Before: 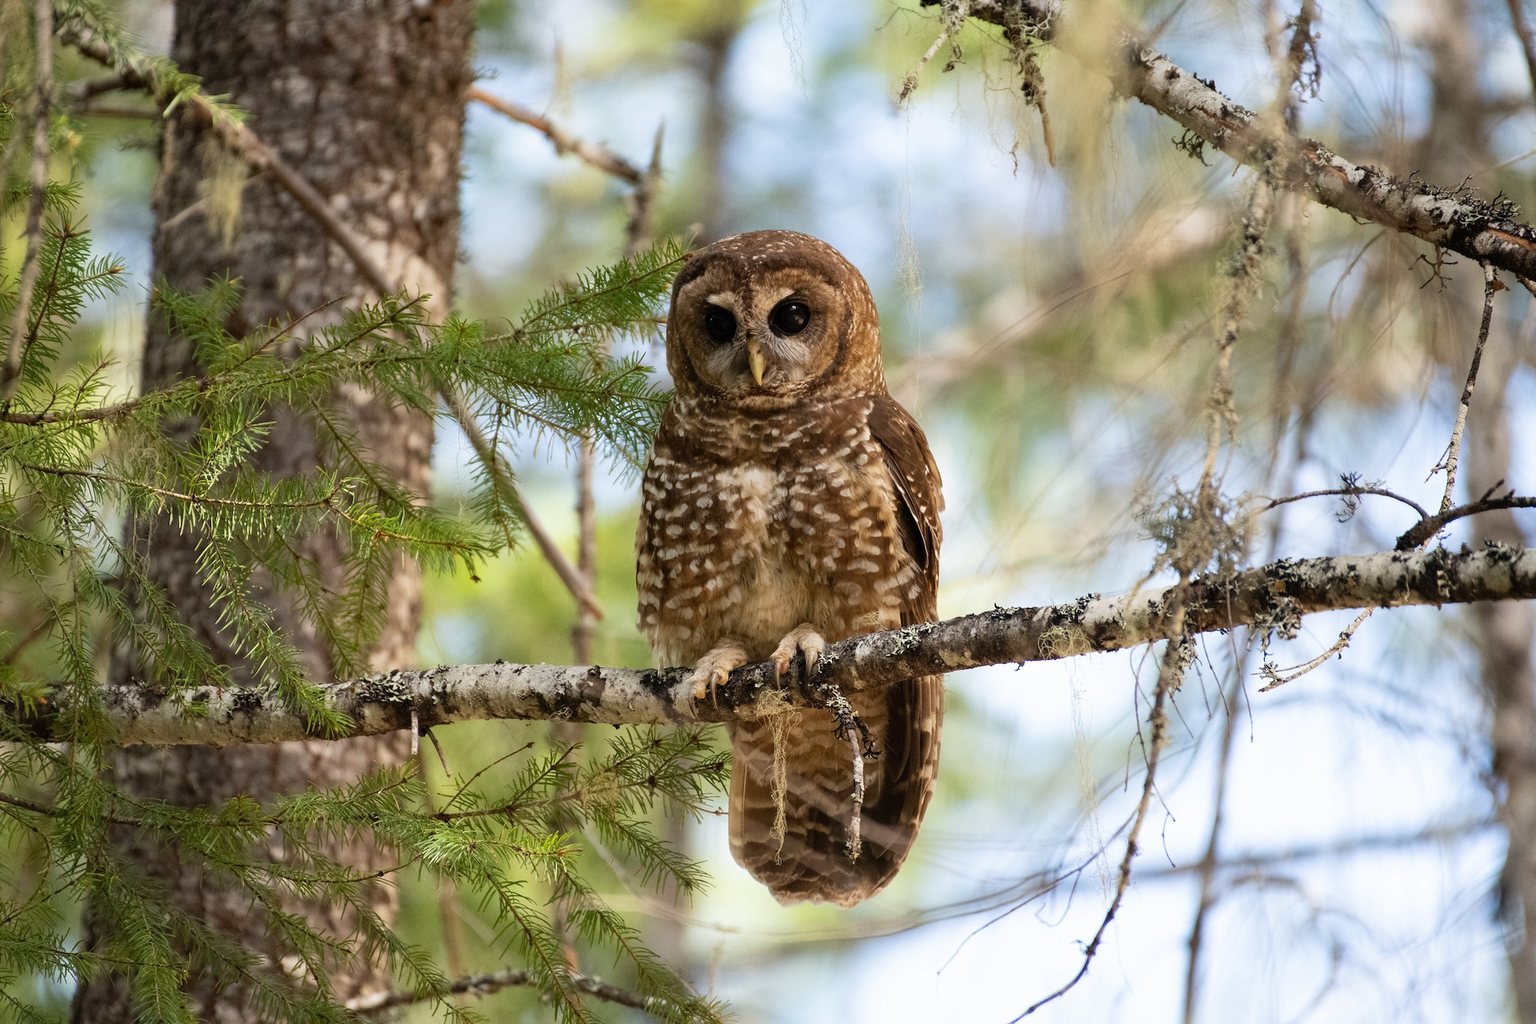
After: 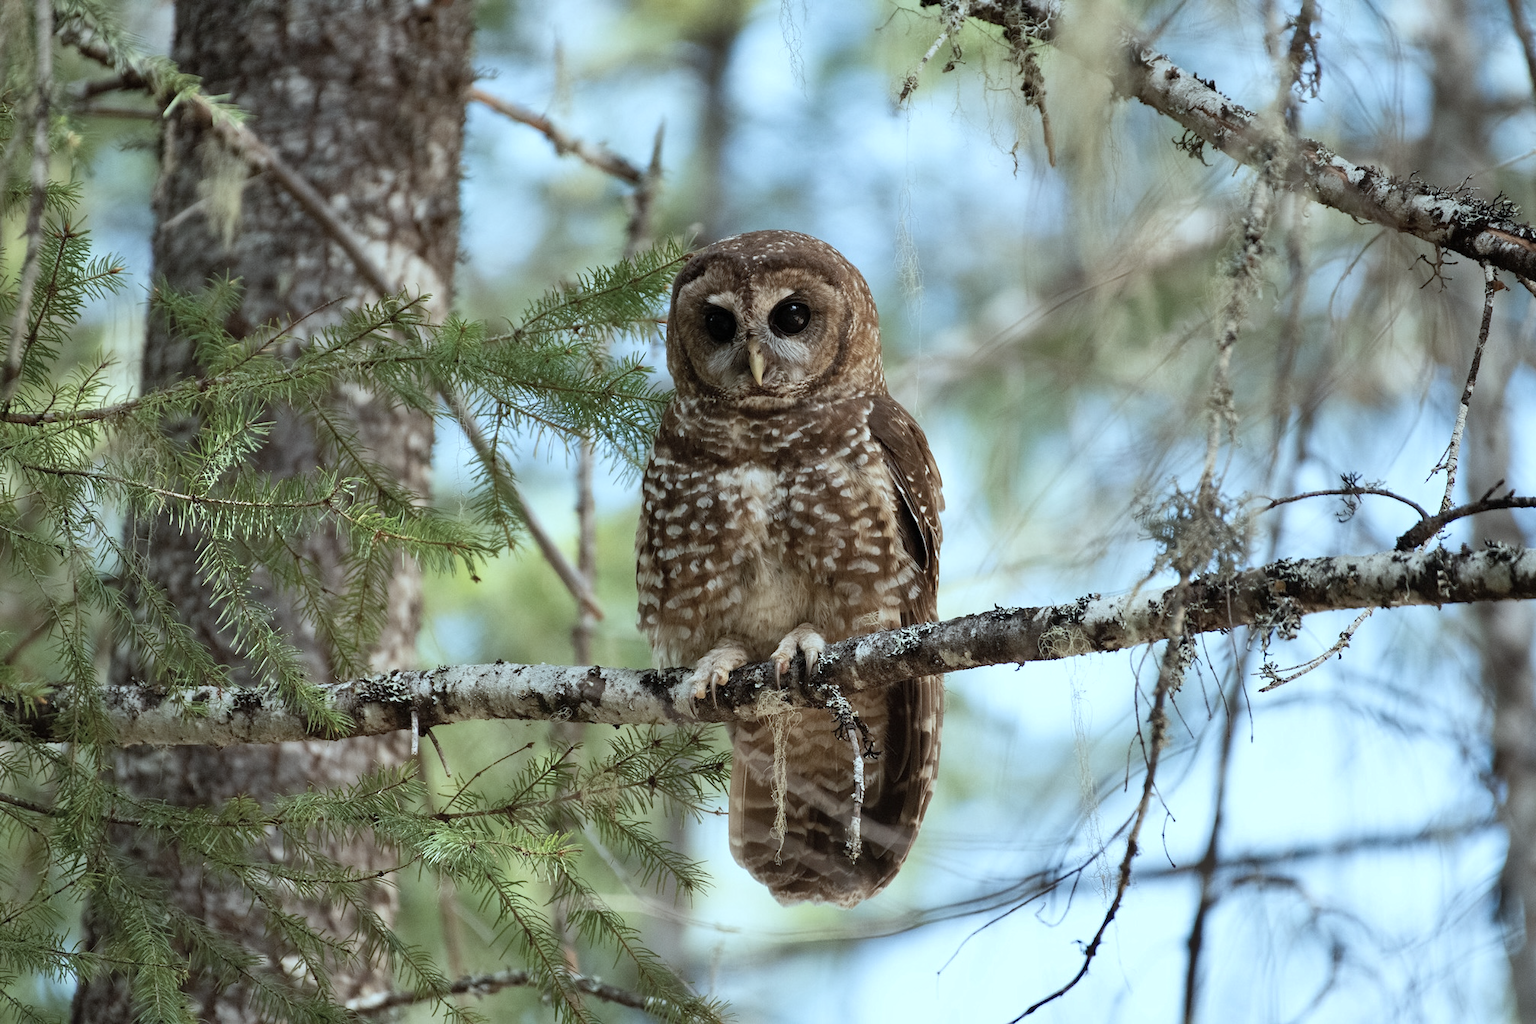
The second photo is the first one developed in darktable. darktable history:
shadows and highlights: soften with gaussian
color correction: highlights a* -12.77, highlights b* -17.36, saturation 0.698
